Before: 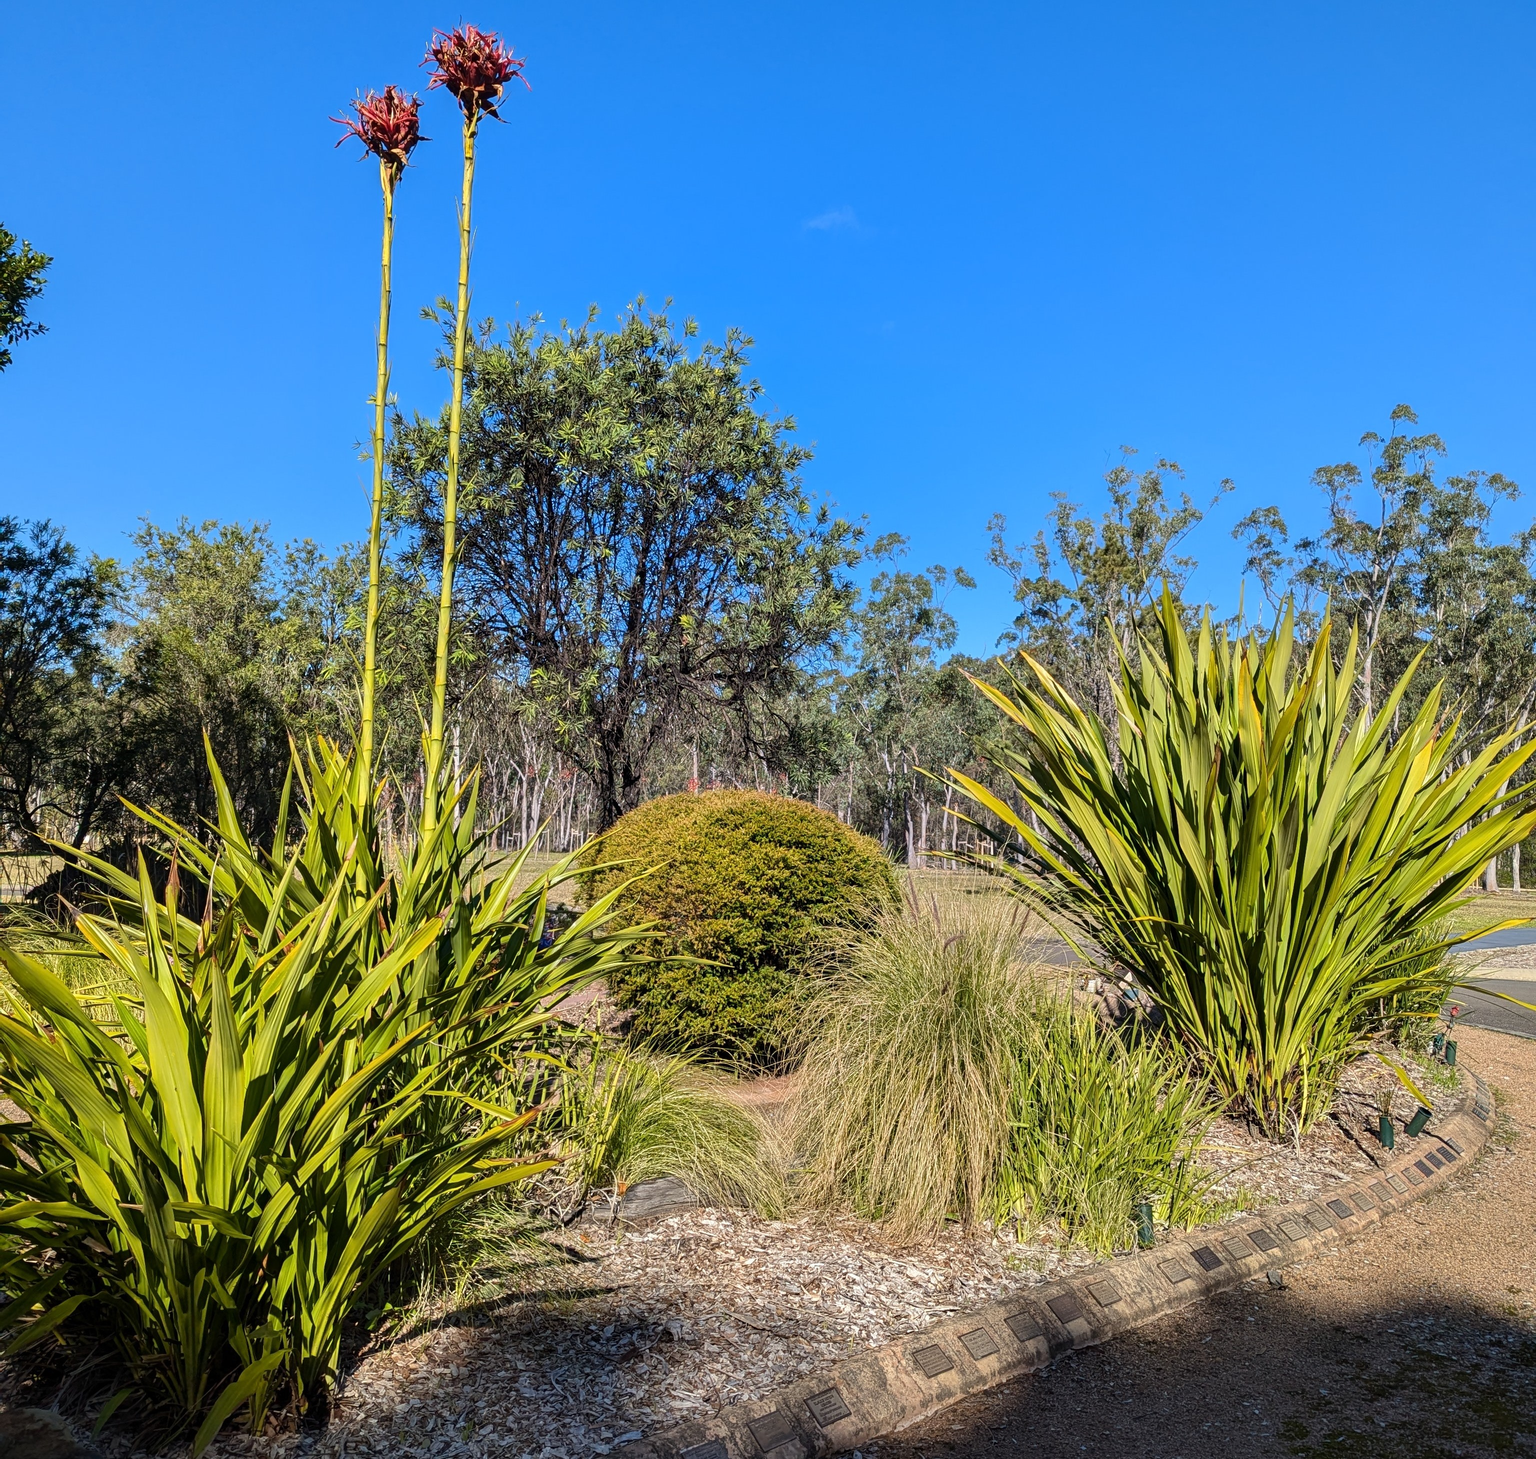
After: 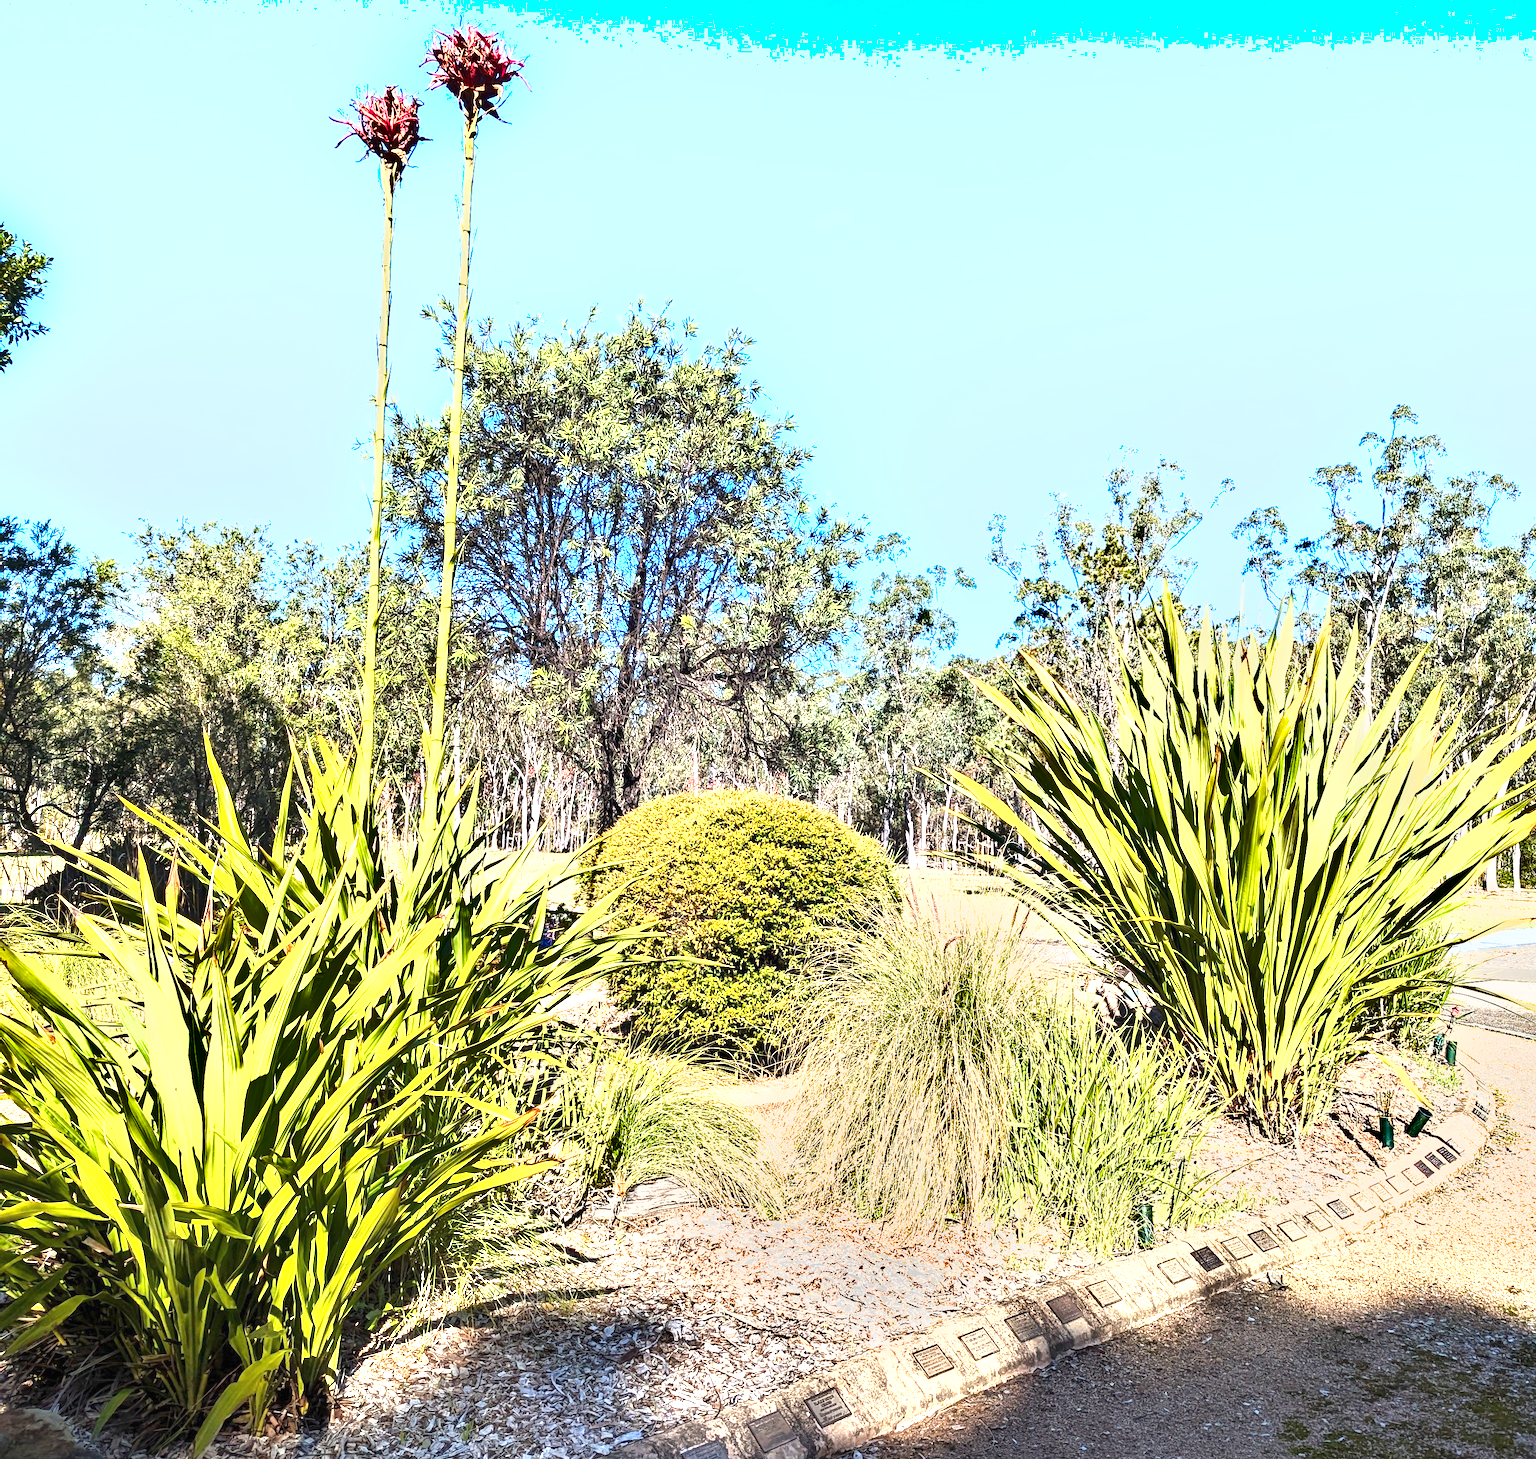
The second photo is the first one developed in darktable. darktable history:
exposure: black level correction 0, exposure 2.109 EV, compensate highlight preservation false
shadows and highlights: shadows 22.09, highlights -48.75, soften with gaussian
